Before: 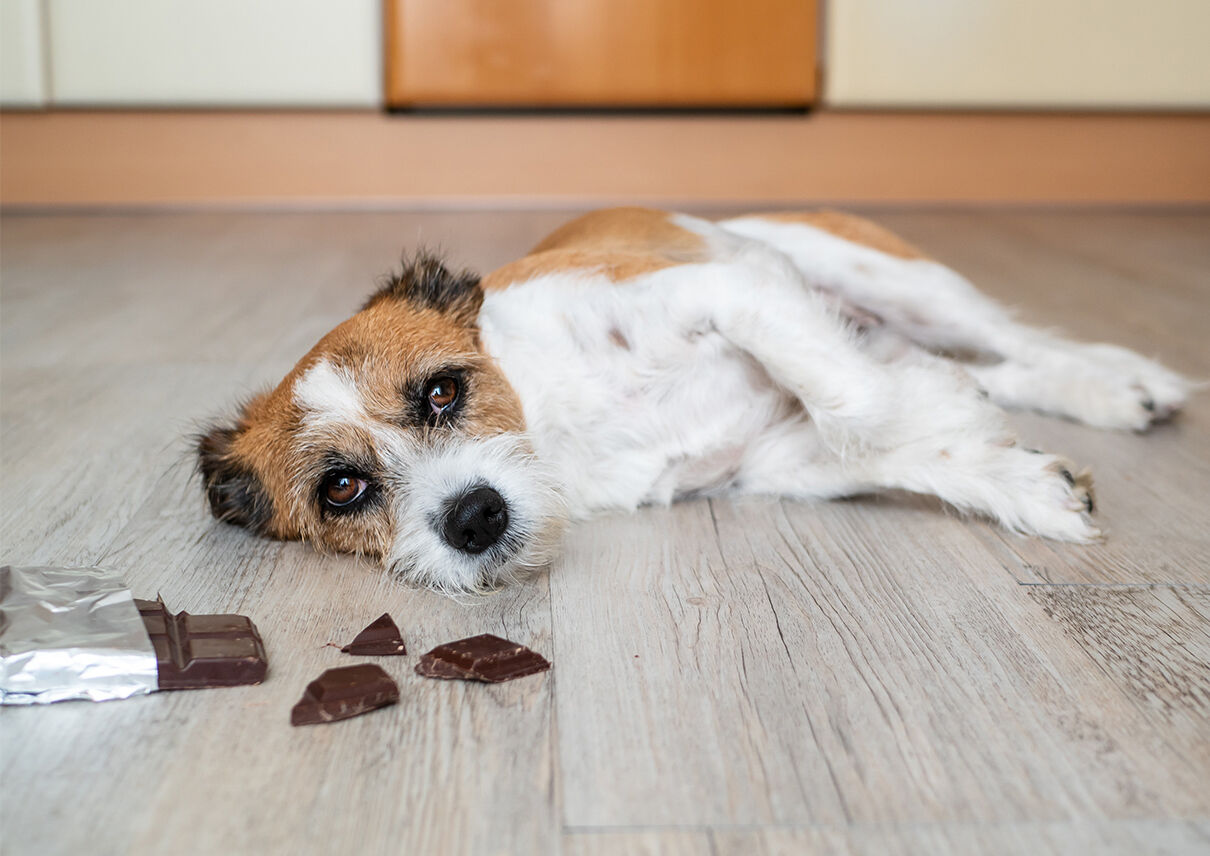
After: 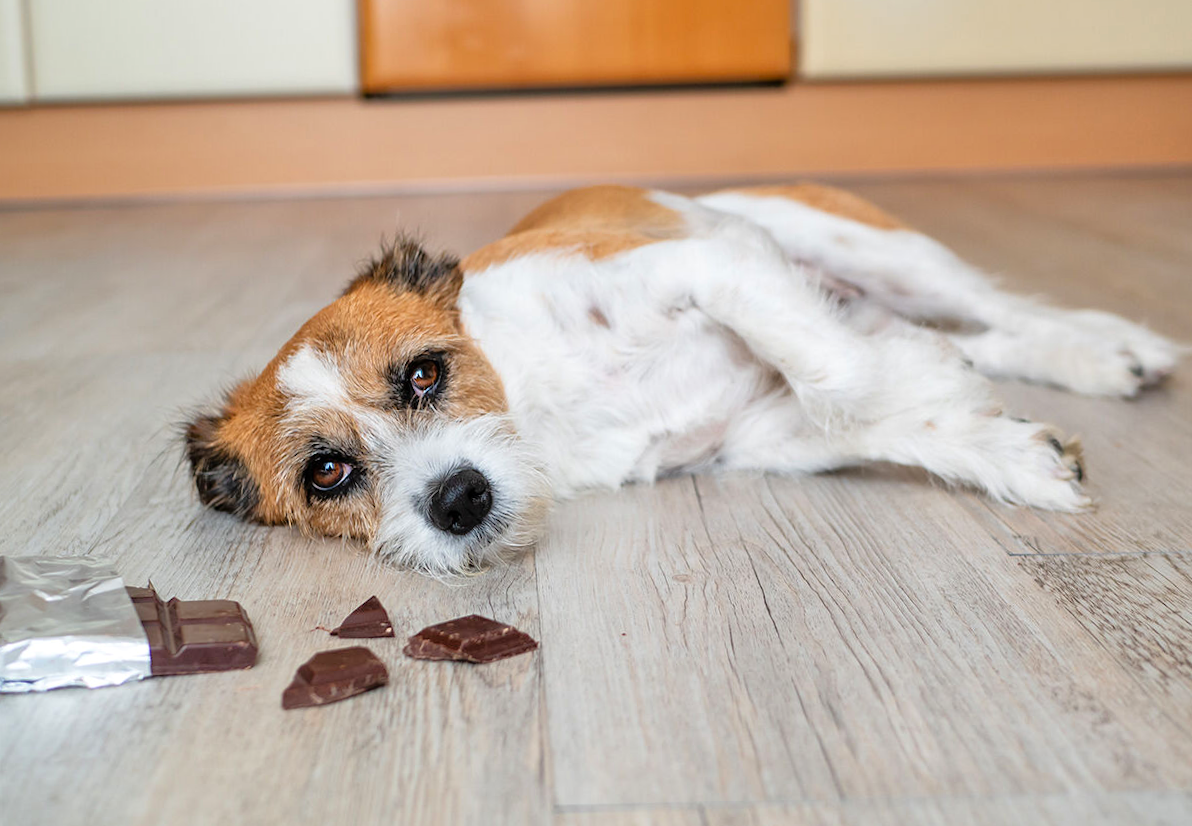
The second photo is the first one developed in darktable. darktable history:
contrast brightness saturation: saturation 0.13
rotate and perspective: rotation -1.32°, lens shift (horizontal) -0.031, crop left 0.015, crop right 0.985, crop top 0.047, crop bottom 0.982
tone equalizer: -8 EV 0.001 EV, -7 EV -0.004 EV, -6 EV 0.009 EV, -5 EV 0.032 EV, -4 EV 0.276 EV, -3 EV 0.644 EV, -2 EV 0.584 EV, -1 EV 0.187 EV, +0 EV 0.024 EV
